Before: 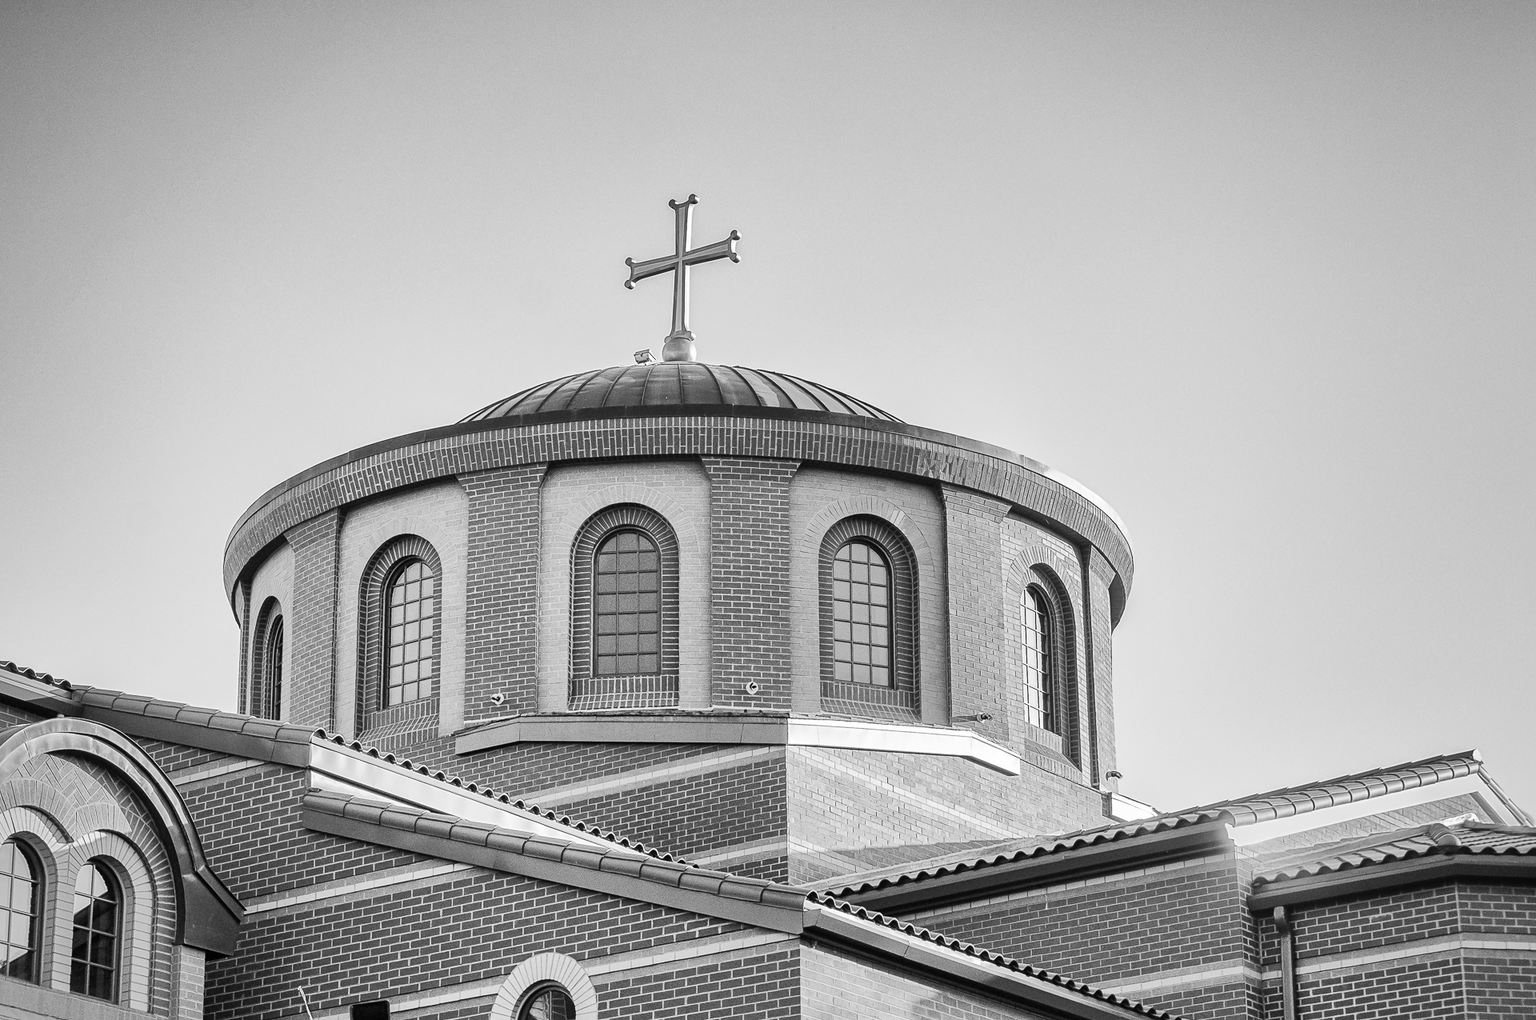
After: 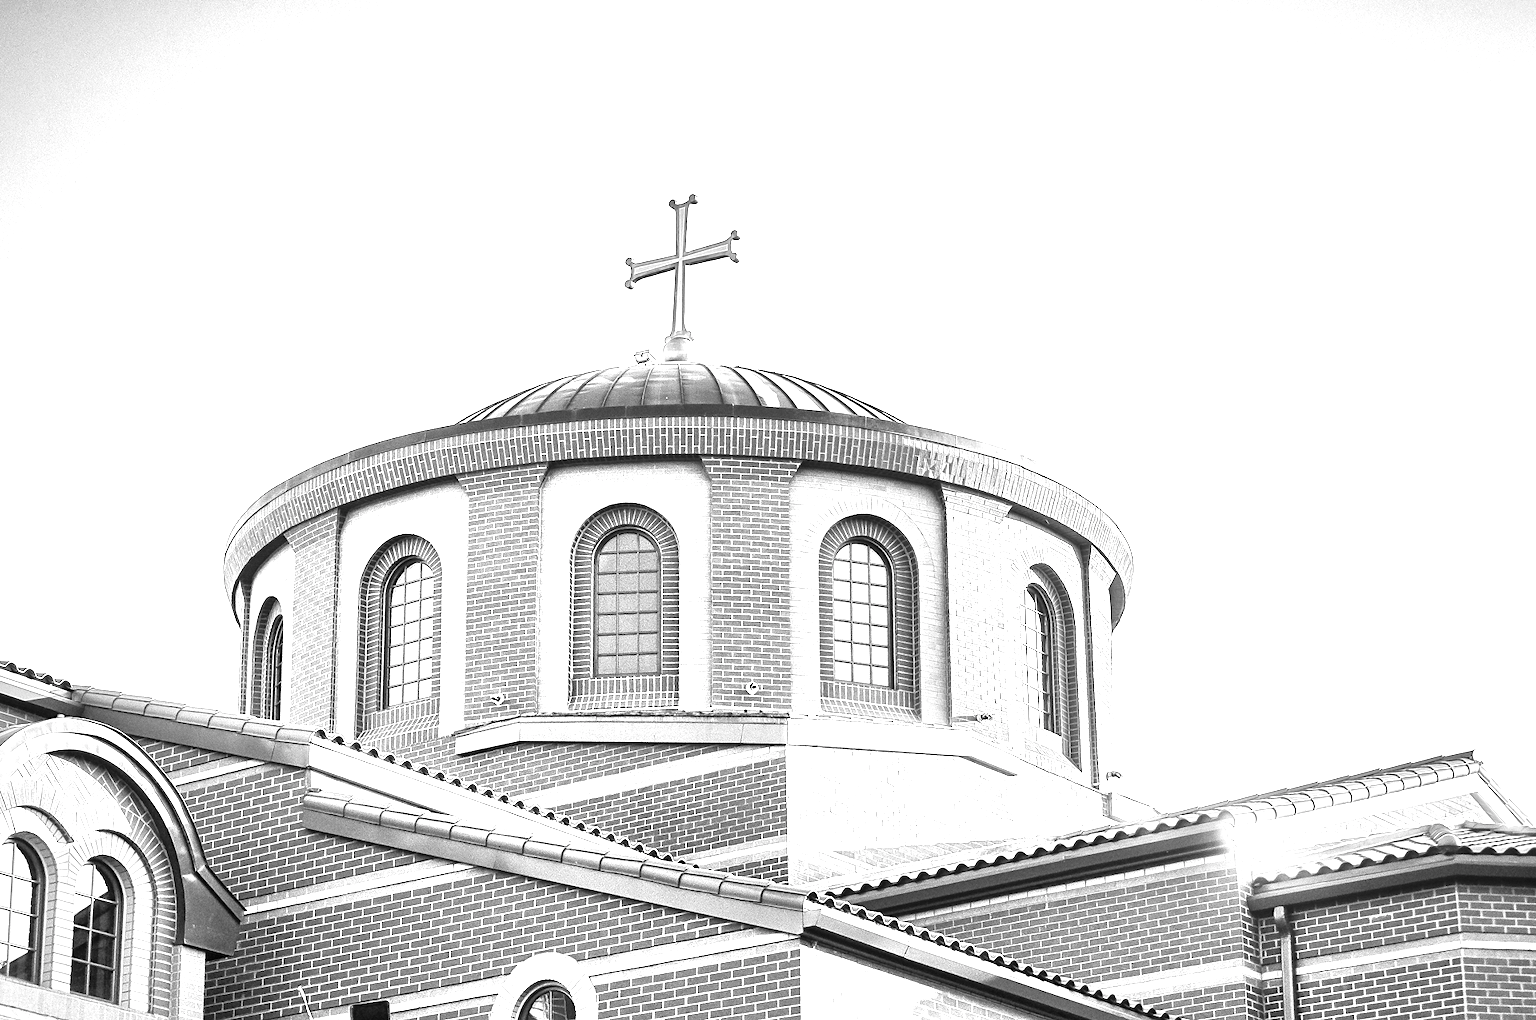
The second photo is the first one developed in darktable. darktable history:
exposure: black level correction 0, exposure 1.471 EV, compensate exposure bias true, compensate highlight preservation false
